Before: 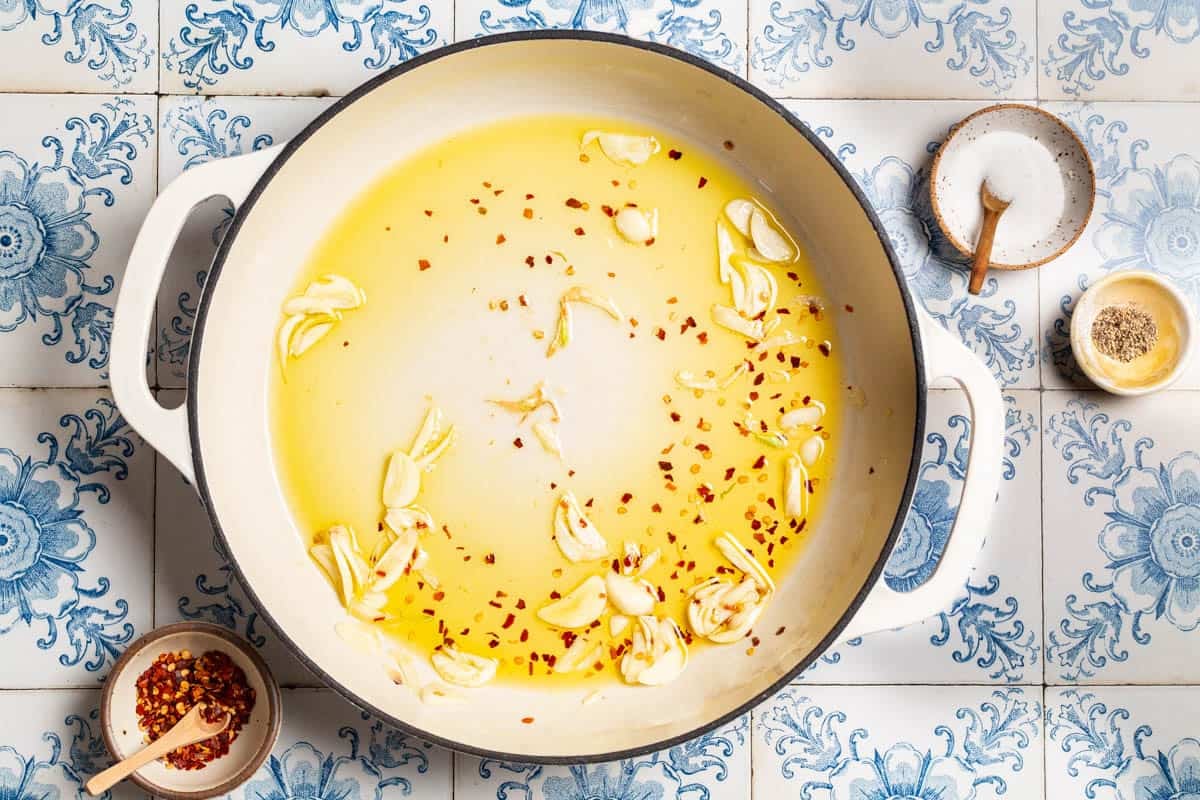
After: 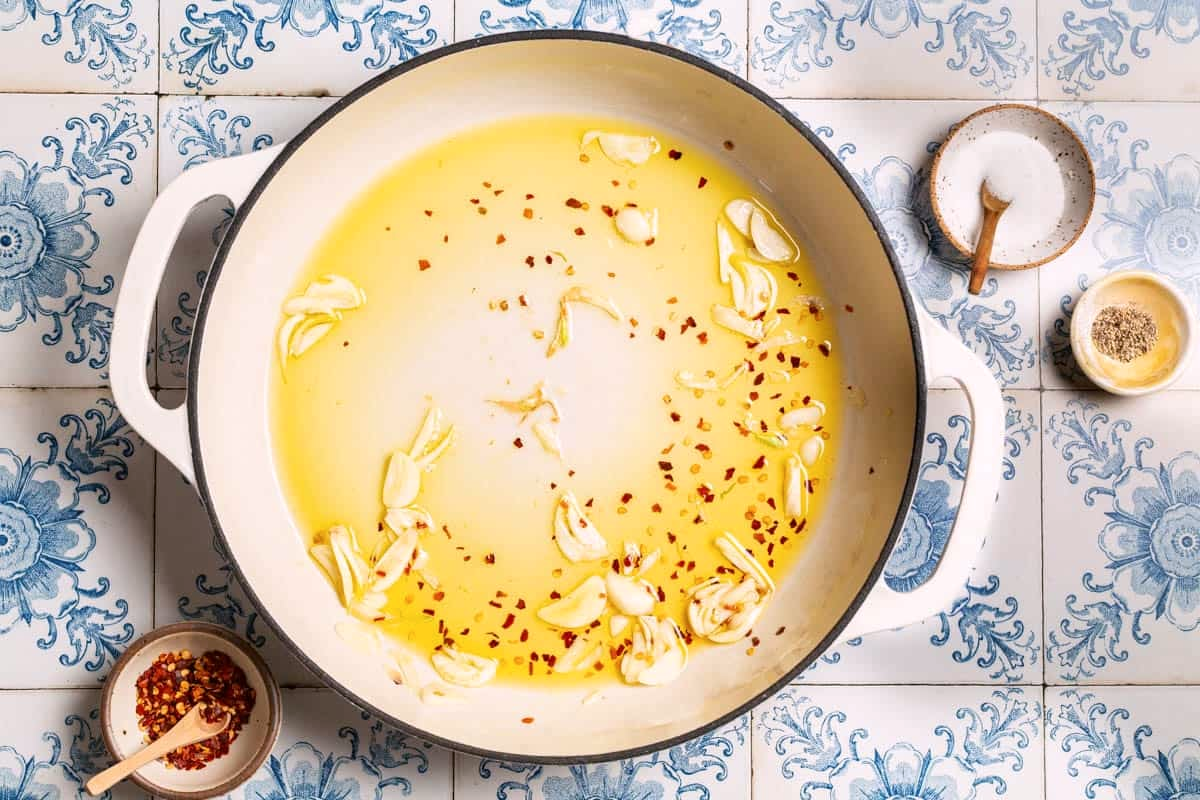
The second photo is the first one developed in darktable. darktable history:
color correction: highlights a* 2.94, highlights b* -1.47, shadows a* -0.08, shadows b* 2.49, saturation 0.982
